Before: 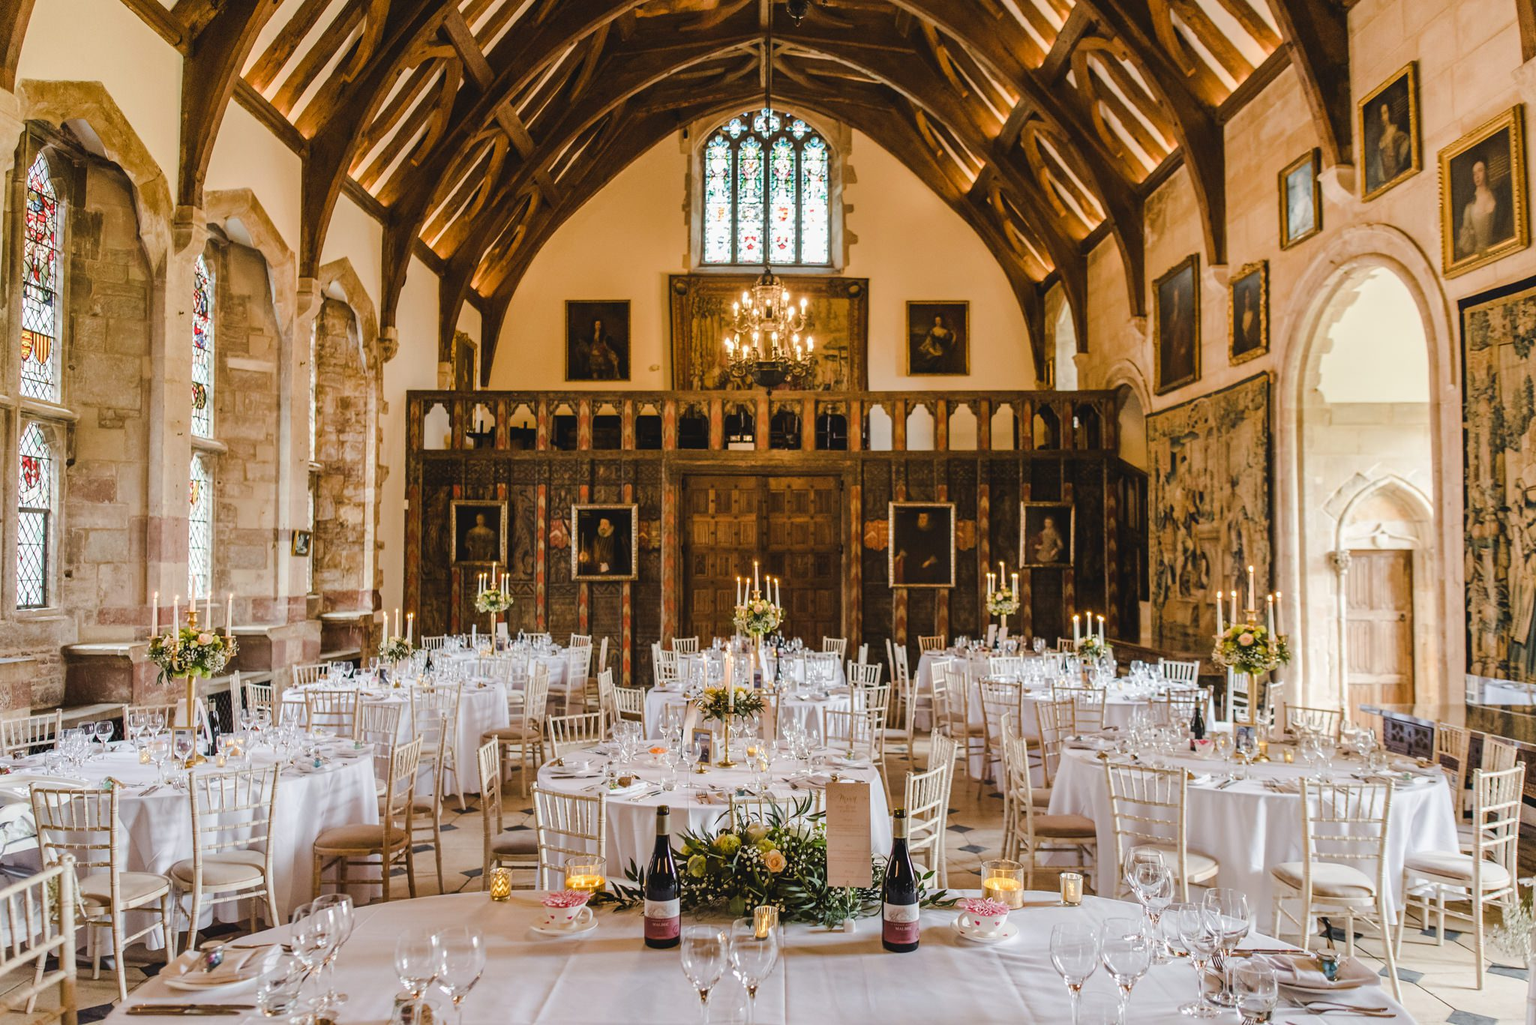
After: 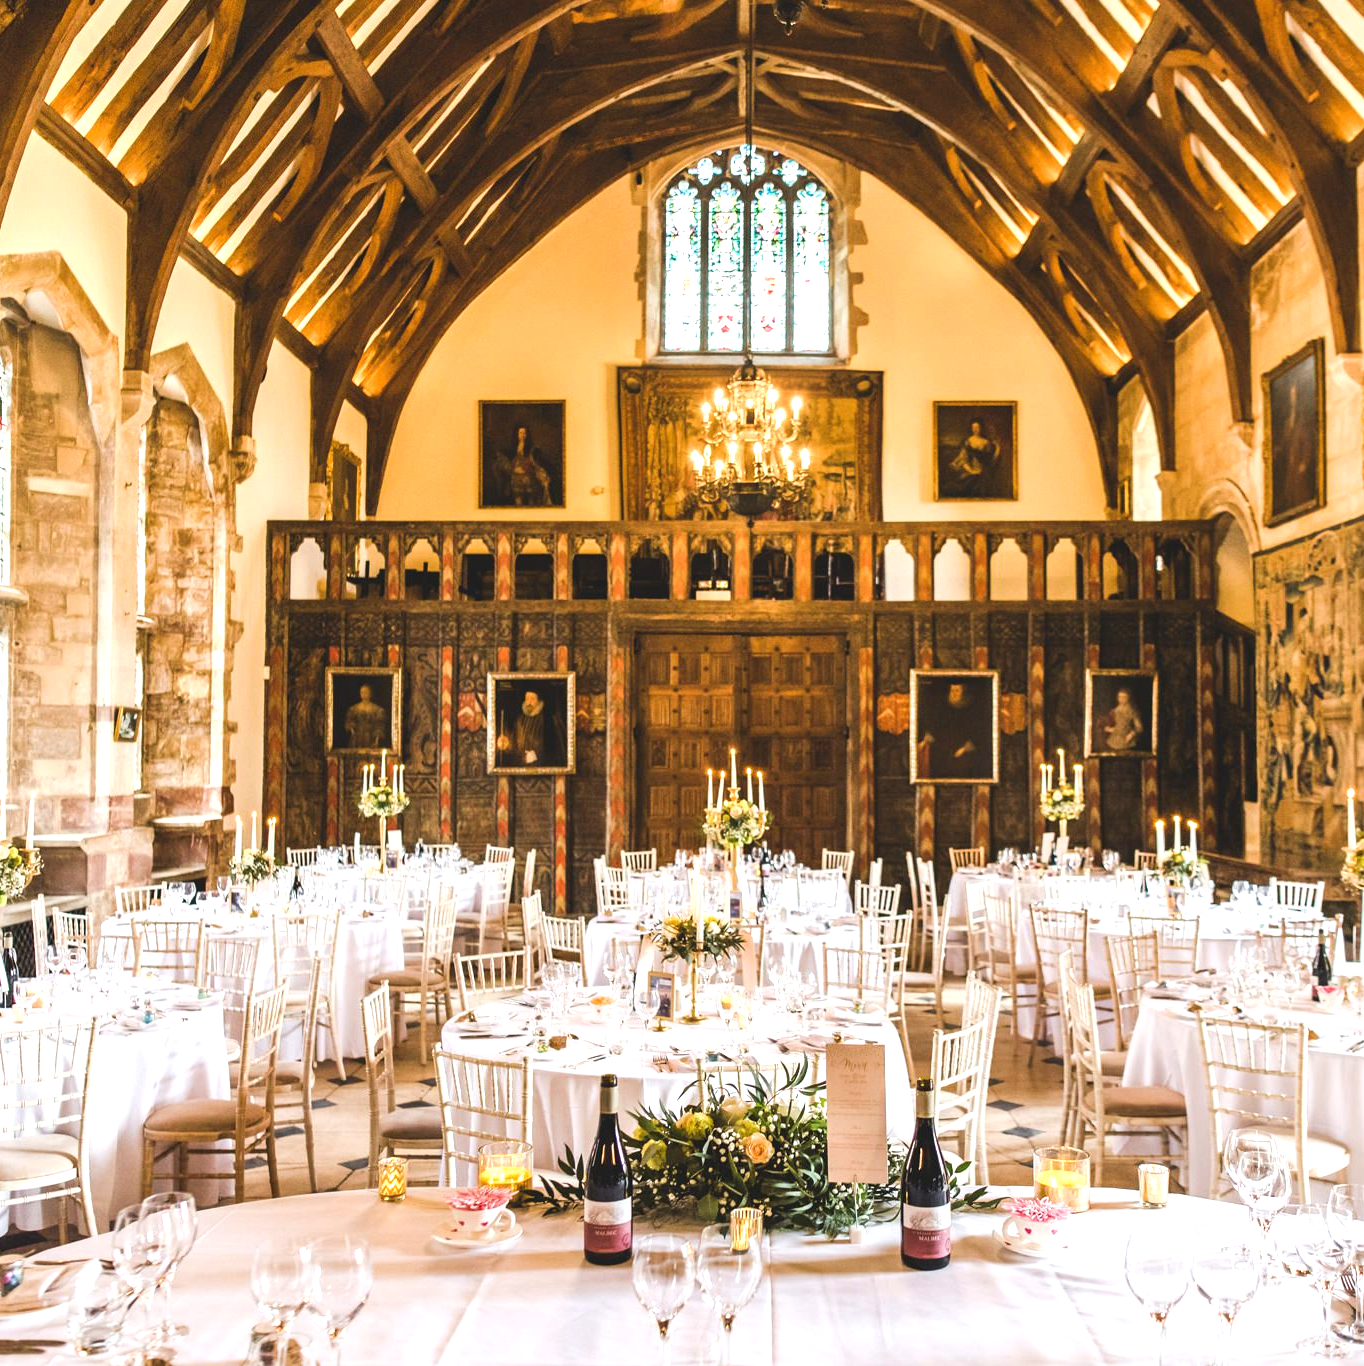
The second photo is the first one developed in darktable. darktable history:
crop and rotate: left 13.445%, right 19.941%
exposure: black level correction 0, exposure 1.001 EV, compensate highlight preservation false
